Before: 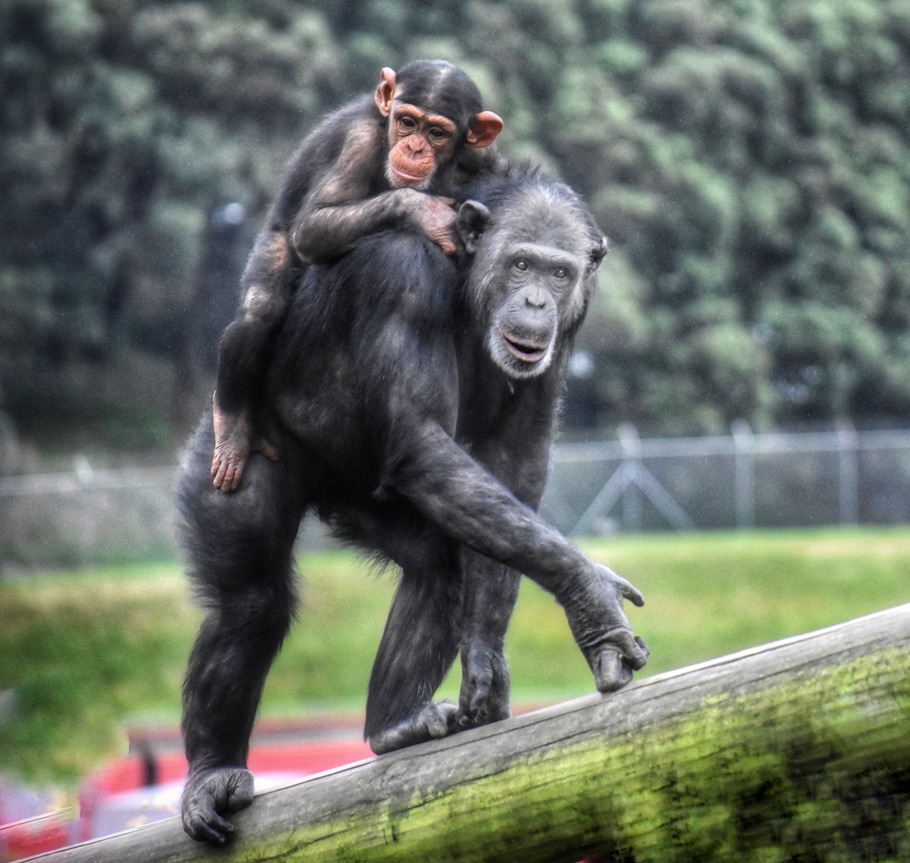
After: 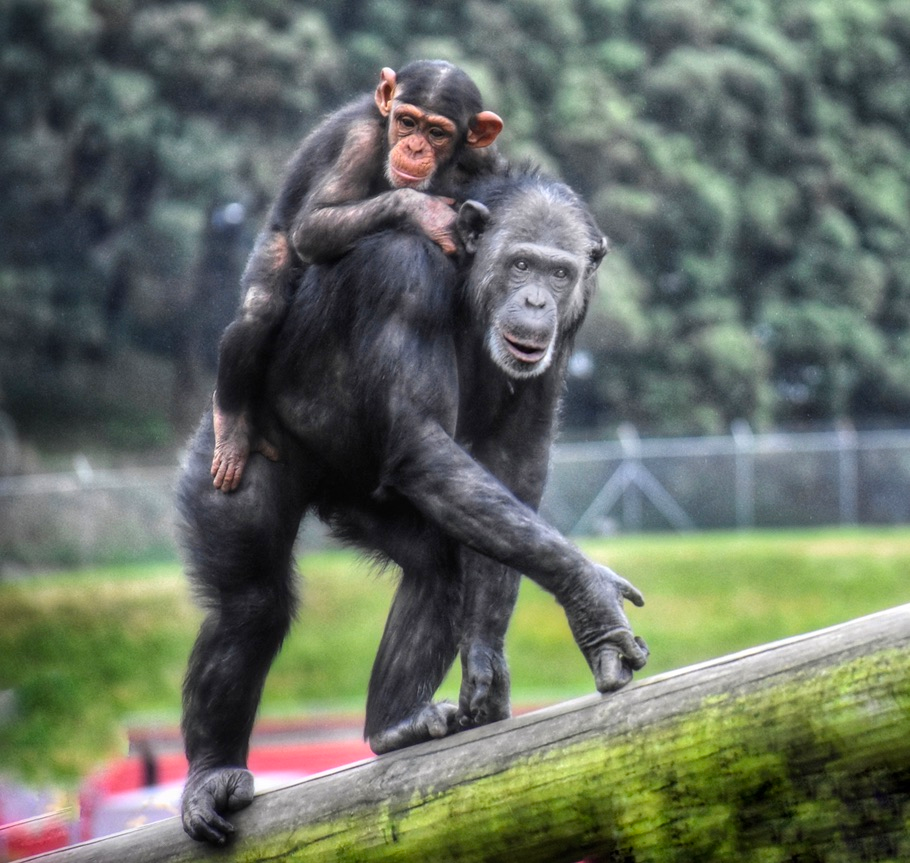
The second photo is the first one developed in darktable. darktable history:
color balance rgb: perceptual saturation grading › global saturation 9.876%, global vibrance 20%
